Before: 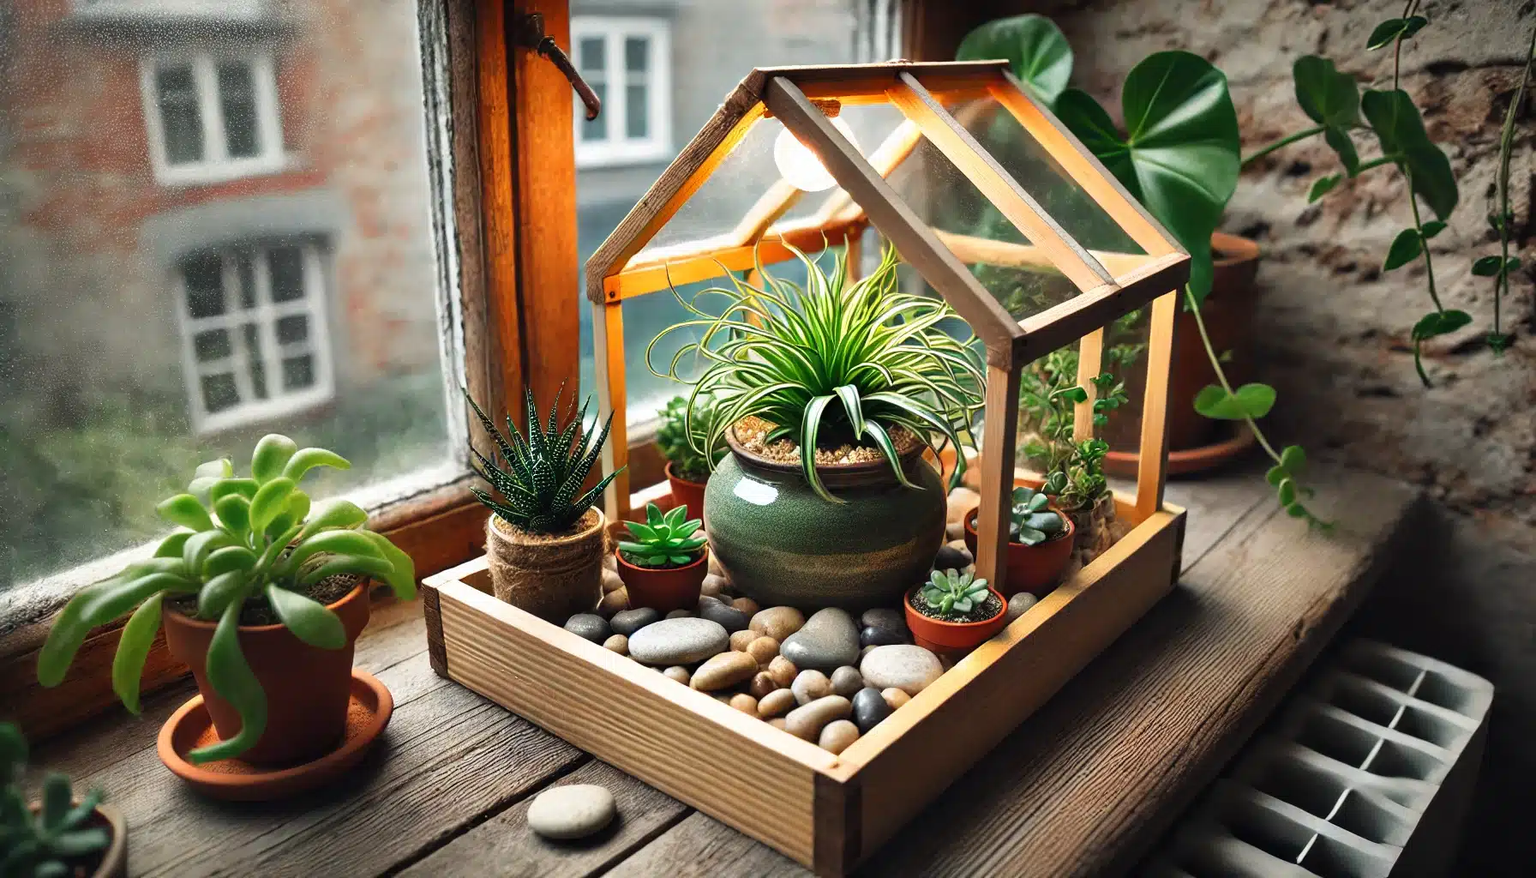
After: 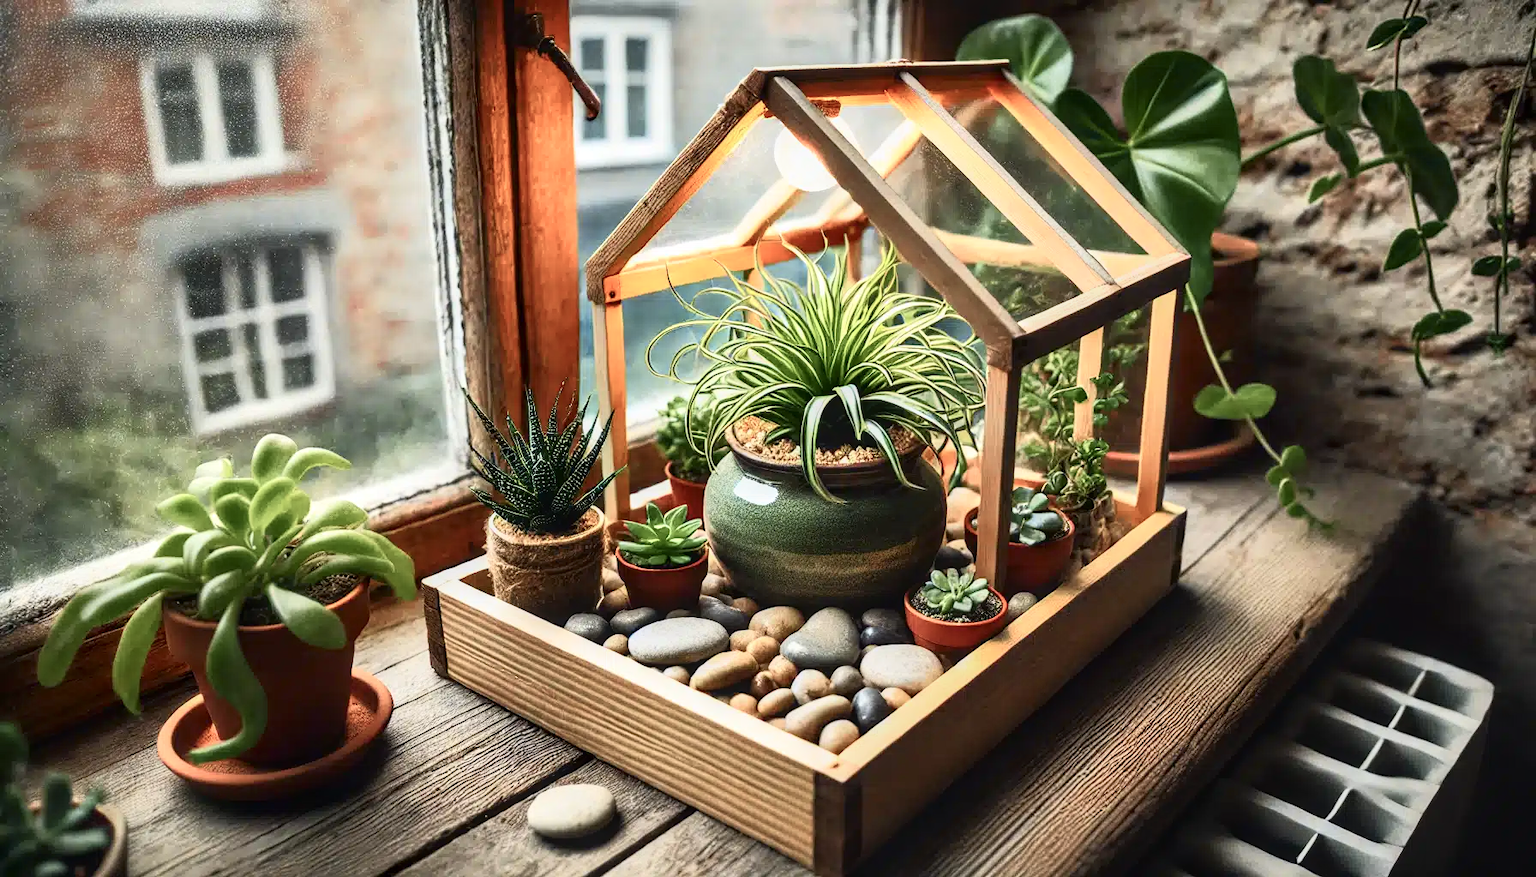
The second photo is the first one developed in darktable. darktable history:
contrast brightness saturation: contrast -0.05, saturation -0.41
local contrast: on, module defaults
tone curve: curves: ch0 [(0, 0.013) (0.074, 0.044) (0.251, 0.234) (0.472, 0.511) (0.63, 0.752) (0.746, 0.866) (0.899, 0.956) (1, 1)]; ch1 [(0, 0) (0.08, 0.08) (0.347, 0.394) (0.455, 0.441) (0.5, 0.5) (0.517, 0.53) (0.563, 0.611) (0.617, 0.682) (0.756, 0.788) (0.92, 0.92) (1, 1)]; ch2 [(0, 0) (0.096, 0.056) (0.304, 0.204) (0.5, 0.5) (0.539, 0.575) (0.597, 0.644) (0.92, 0.92) (1, 1)], color space Lab, independent channels, preserve colors none
